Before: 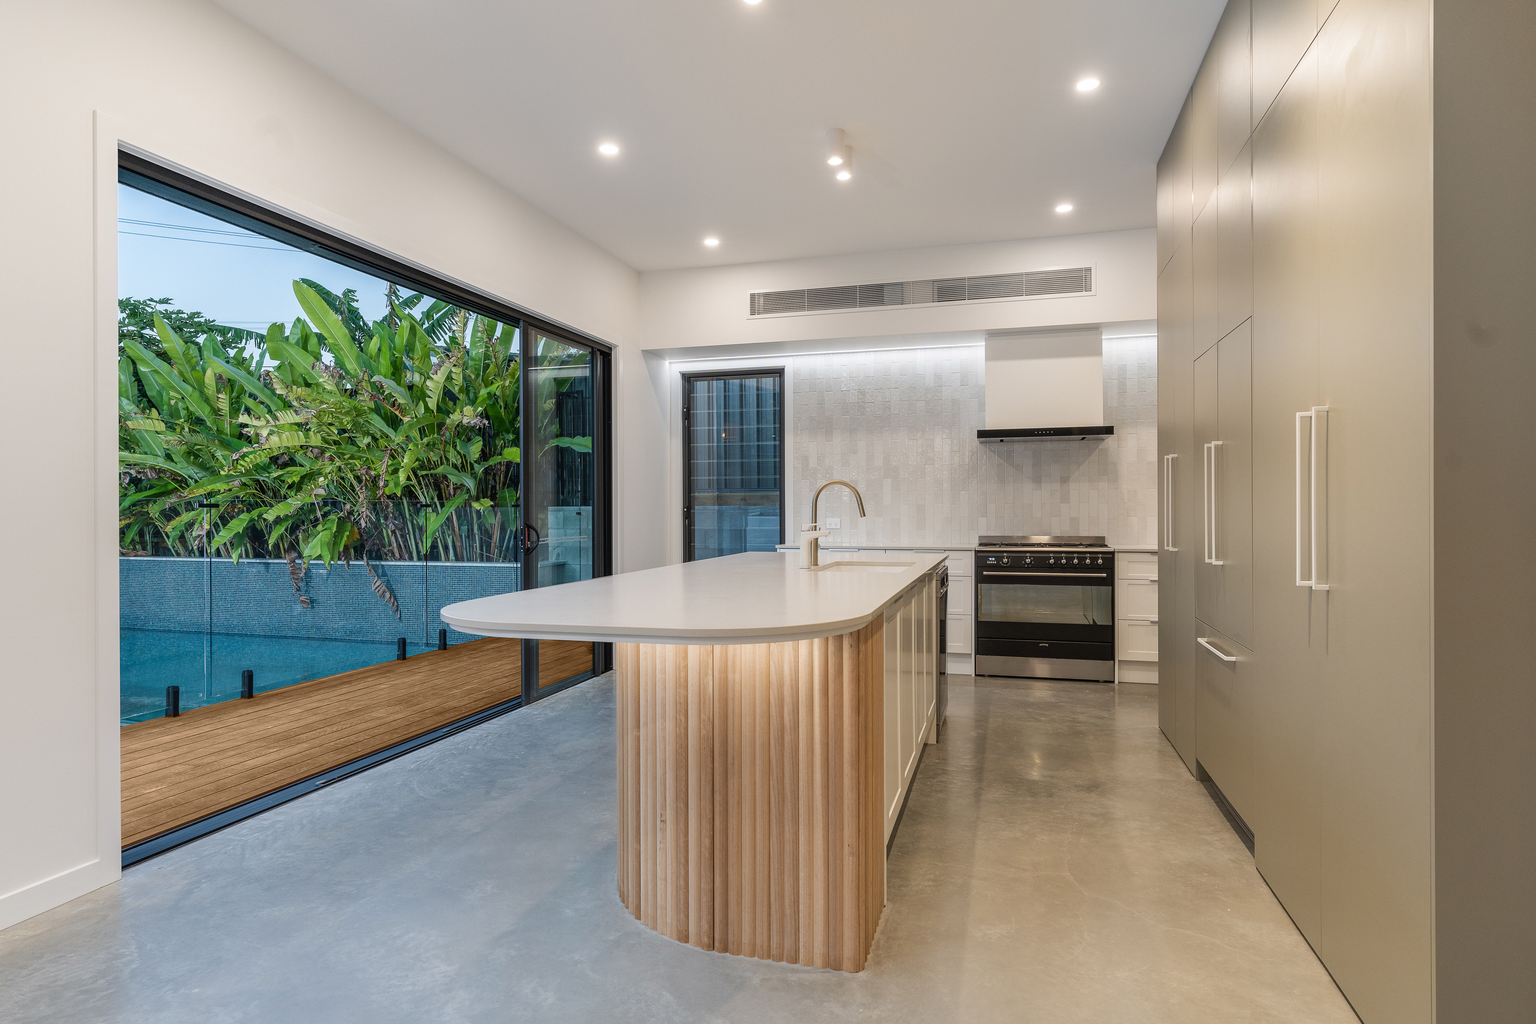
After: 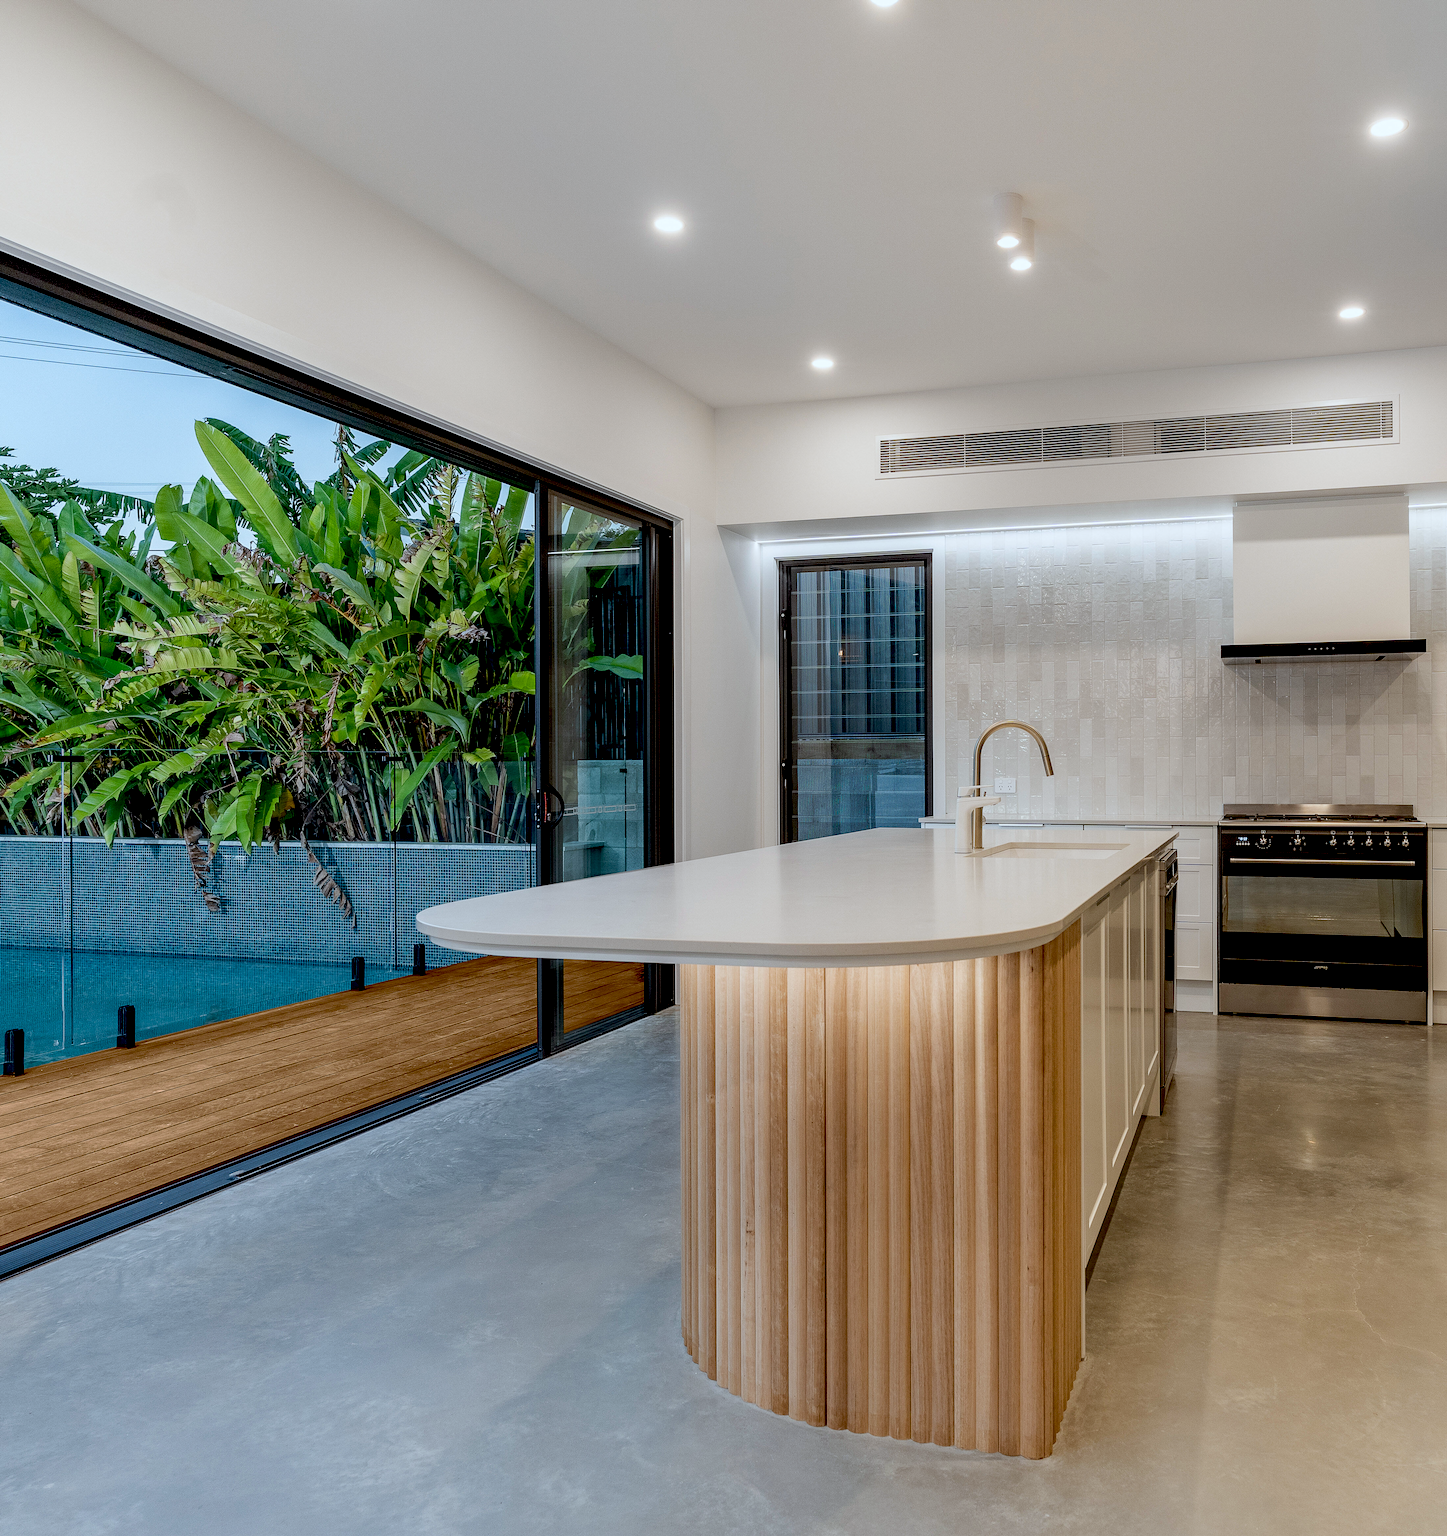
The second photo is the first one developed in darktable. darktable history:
exposure: black level correction 0.029, exposure -0.073 EV, compensate highlight preservation false
color correction: highlights a* -3.28, highlights b* -6.24, shadows a* 3.1, shadows b* 5.19
crop: left 10.644%, right 26.528%
